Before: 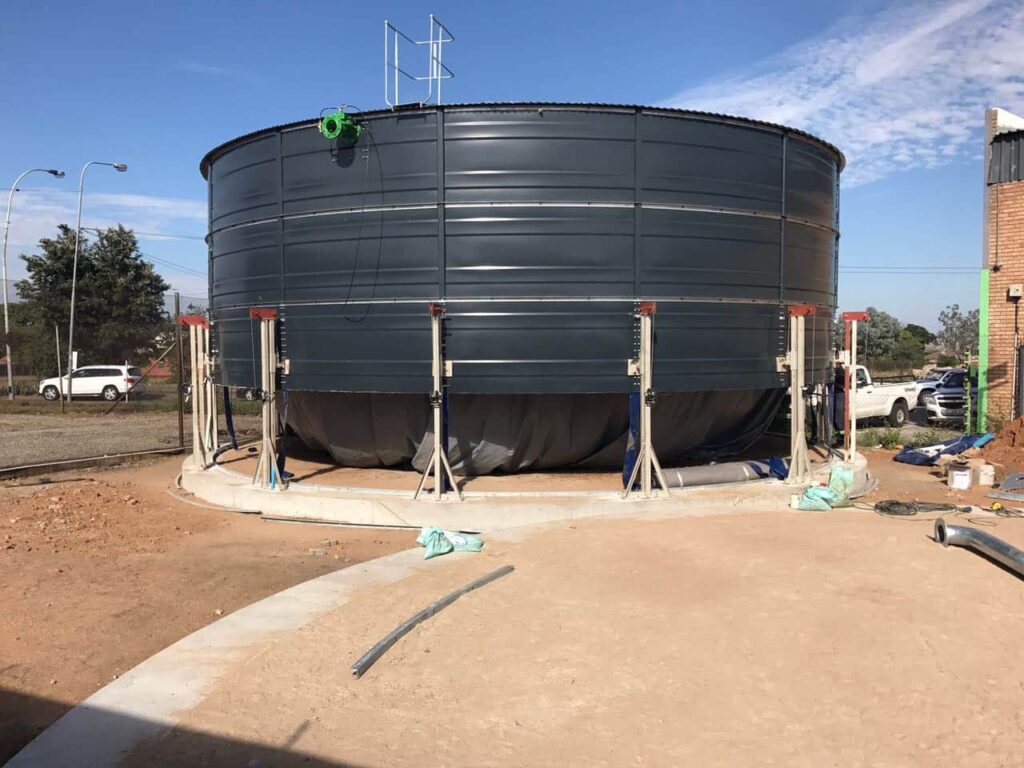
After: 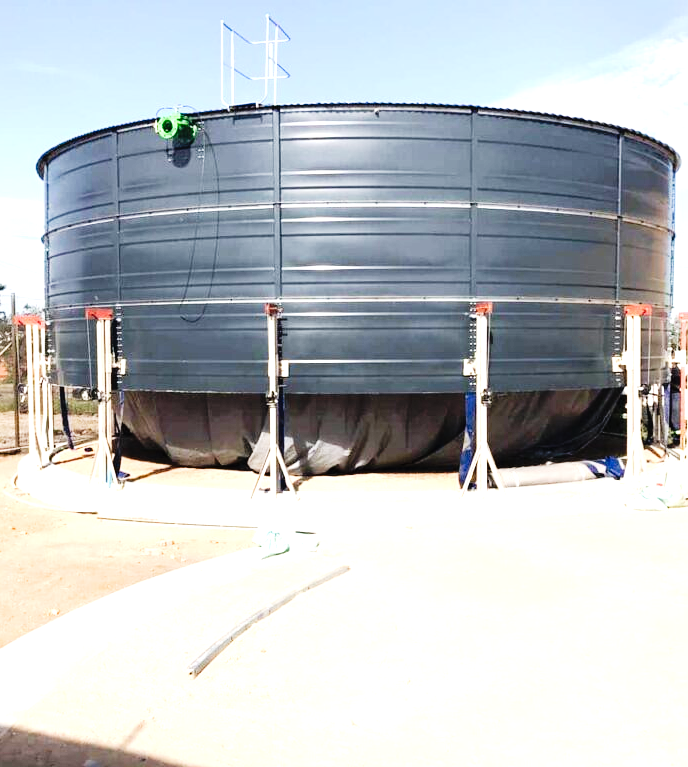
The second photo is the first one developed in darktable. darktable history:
tone equalizer: -8 EV -0.742 EV, -7 EV -0.7 EV, -6 EV -0.624 EV, -5 EV -0.402 EV, -3 EV 0.377 EV, -2 EV 0.6 EV, -1 EV 0.691 EV, +0 EV 0.743 EV
crop and rotate: left 16.071%, right 16.655%
exposure: black level correction 0, exposure 0.699 EV, compensate highlight preservation false
tone curve: curves: ch0 [(0, 0) (0.003, 0.011) (0.011, 0.014) (0.025, 0.023) (0.044, 0.035) (0.069, 0.047) (0.1, 0.065) (0.136, 0.098) (0.177, 0.139) (0.224, 0.214) (0.277, 0.306) (0.335, 0.392) (0.399, 0.484) (0.468, 0.584) (0.543, 0.68) (0.623, 0.772) (0.709, 0.847) (0.801, 0.905) (0.898, 0.951) (1, 1)], preserve colors none
